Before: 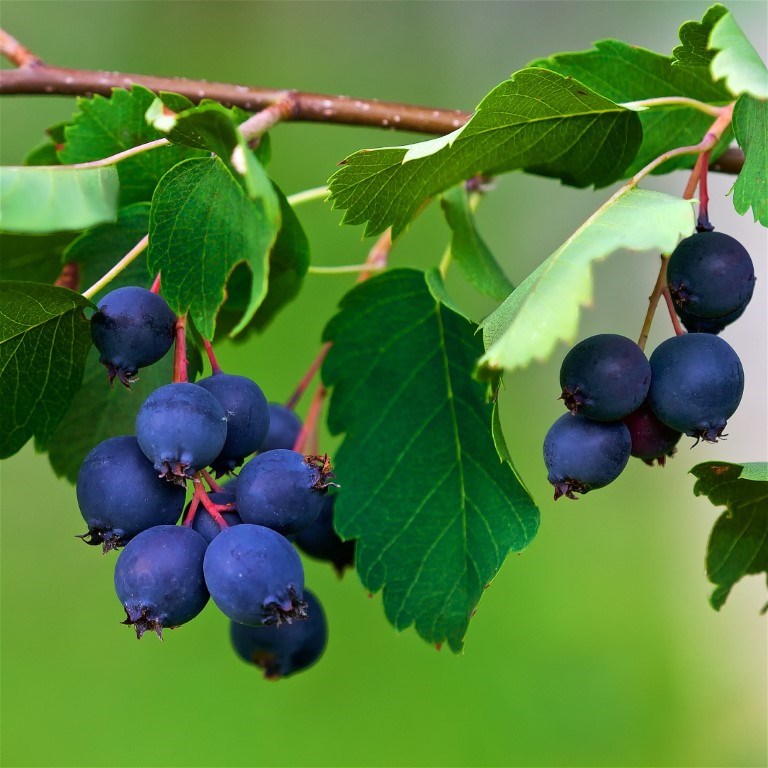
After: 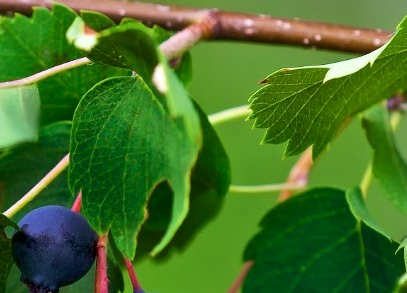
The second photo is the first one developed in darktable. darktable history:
local contrast: mode bilateral grid, contrast 20, coarseness 50, detail 120%, midtone range 0.2
crop: left 10.353%, top 10.568%, right 36.531%, bottom 51.205%
